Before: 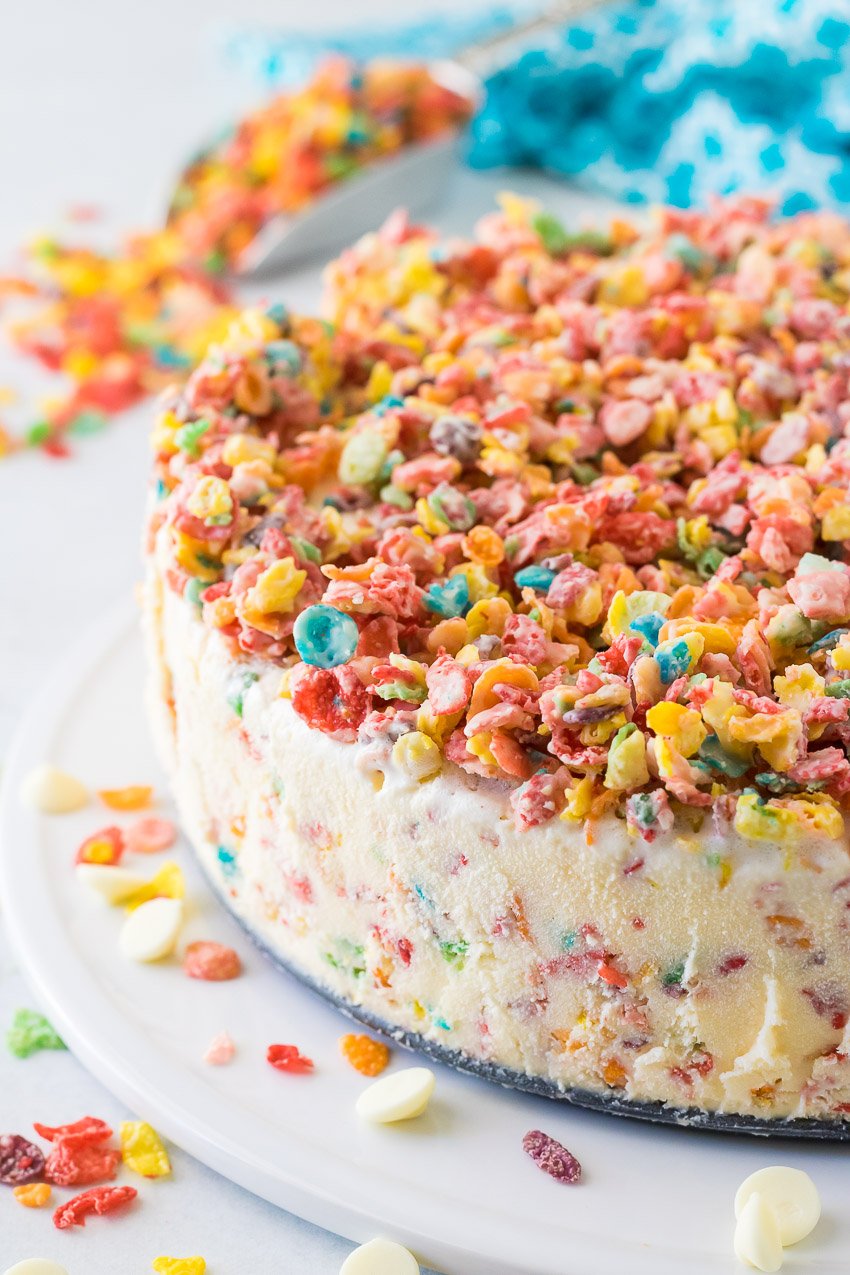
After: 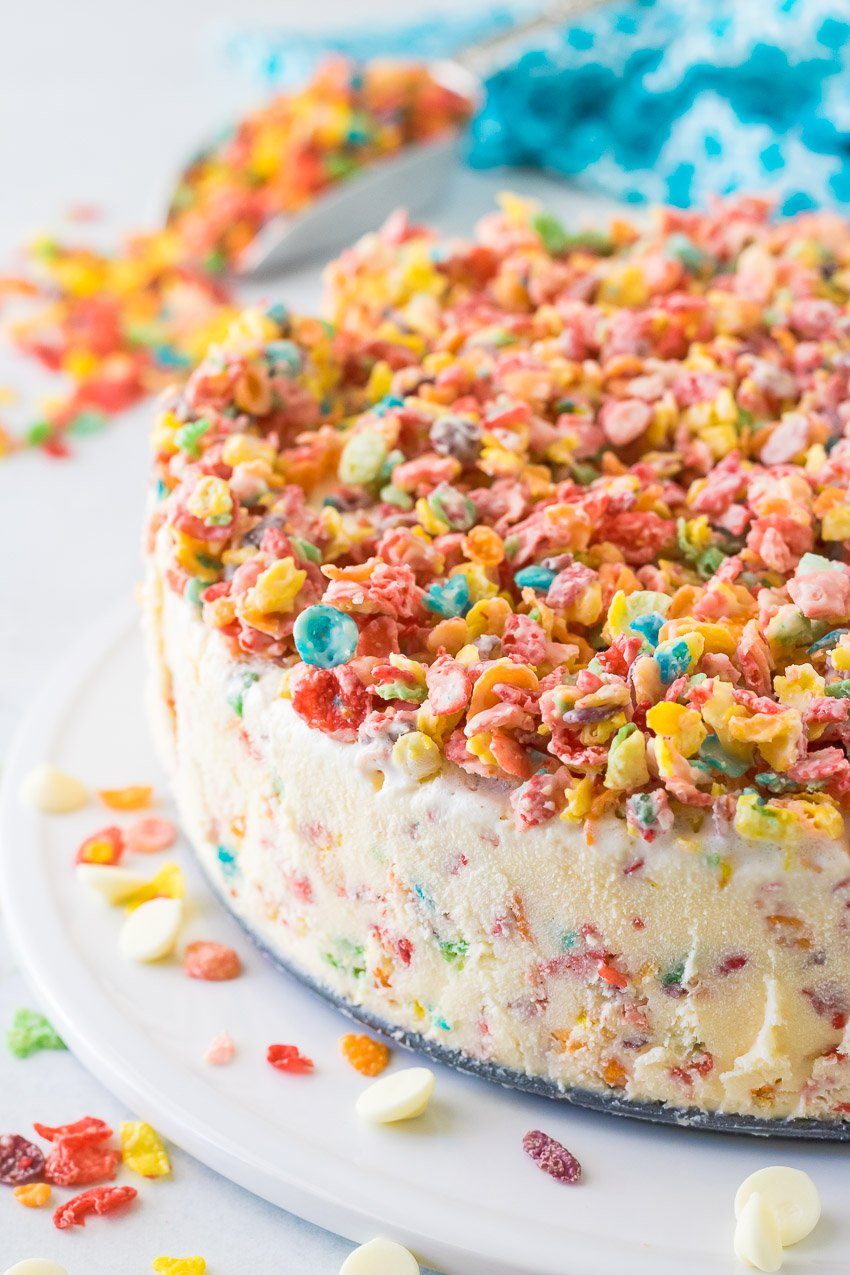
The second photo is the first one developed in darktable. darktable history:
tone equalizer: -7 EV 0.164 EV, -6 EV 0.628 EV, -5 EV 1.16 EV, -4 EV 1.31 EV, -3 EV 1.14 EV, -2 EV 0.6 EV, -1 EV 0.151 EV
